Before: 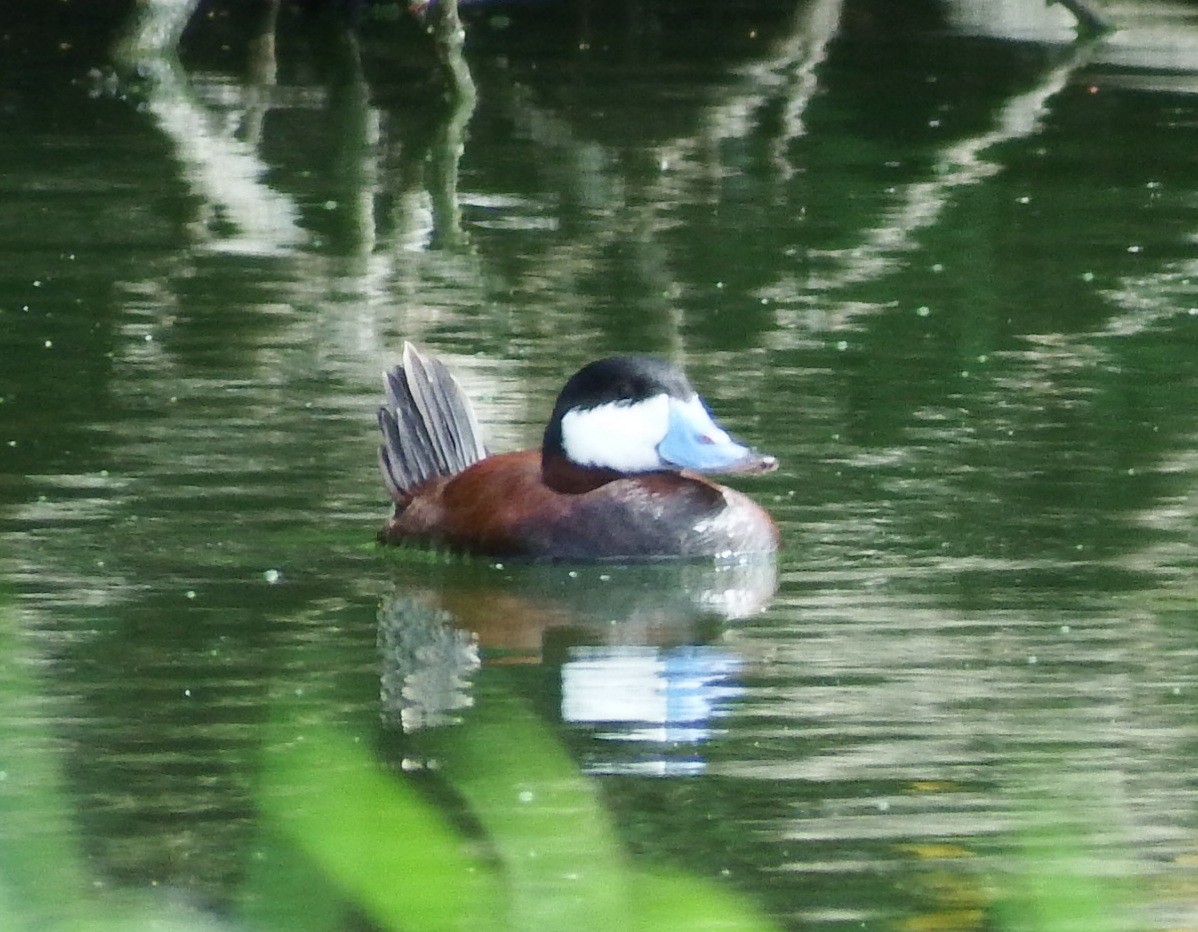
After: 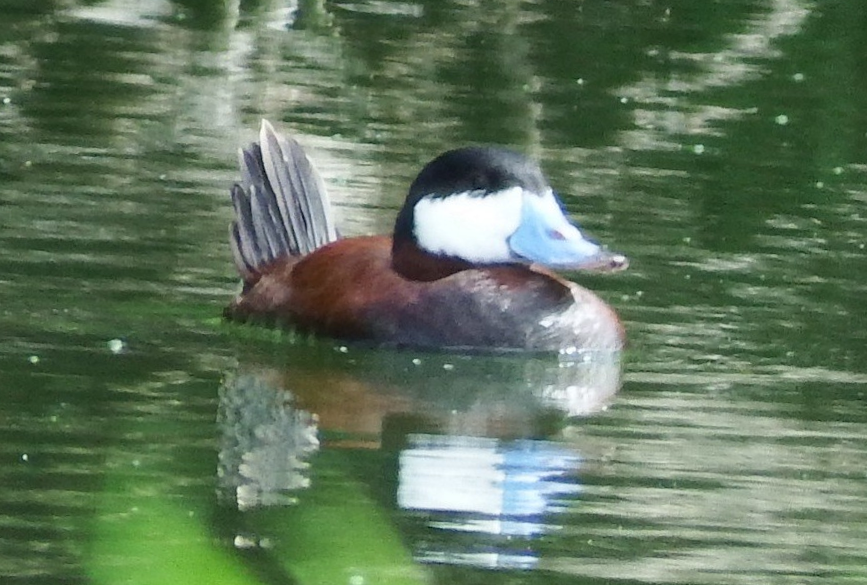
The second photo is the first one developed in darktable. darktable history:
crop and rotate: angle -3.37°, left 9.79%, top 20.73%, right 12.42%, bottom 11.82%
rotate and perspective: automatic cropping off
